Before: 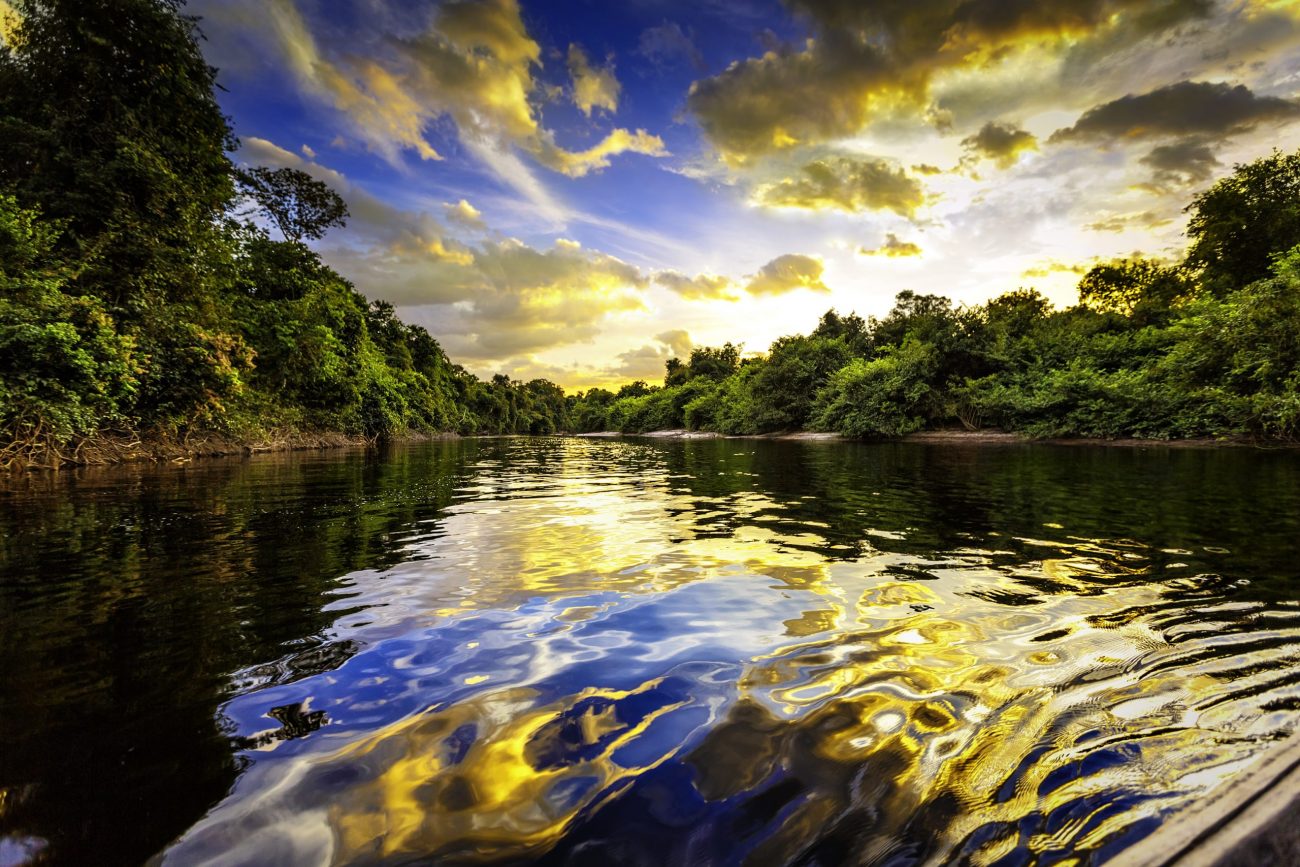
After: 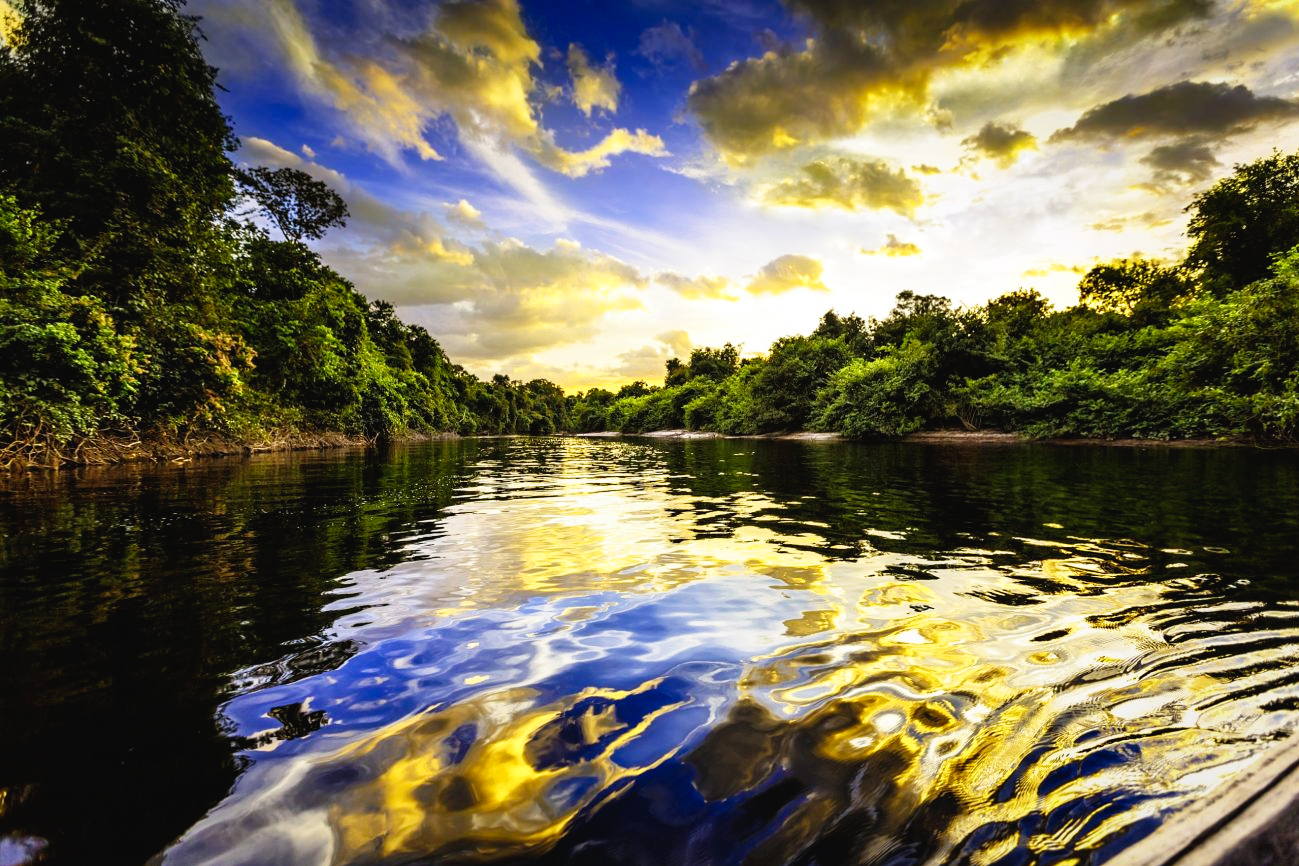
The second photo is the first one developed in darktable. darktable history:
tone curve: curves: ch0 [(0, 0.024) (0.049, 0.038) (0.176, 0.162) (0.311, 0.337) (0.416, 0.471) (0.565, 0.658) (0.817, 0.911) (1, 1)]; ch1 [(0, 0) (0.351, 0.347) (0.446, 0.42) (0.481, 0.463) (0.504, 0.504) (0.522, 0.521) (0.546, 0.563) (0.622, 0.664) (0.728, 0.786) (1, 1)]; ch2 [(0, 0) (0.327, 0.324) (0.427, 0.413) (0.458, 0.444) (0.502, 0.504) (0.526, 0.539) (0.547, 0.581) (0.601, 0.61) (0.76, 0.765) (1, 1)], preserve colors none
